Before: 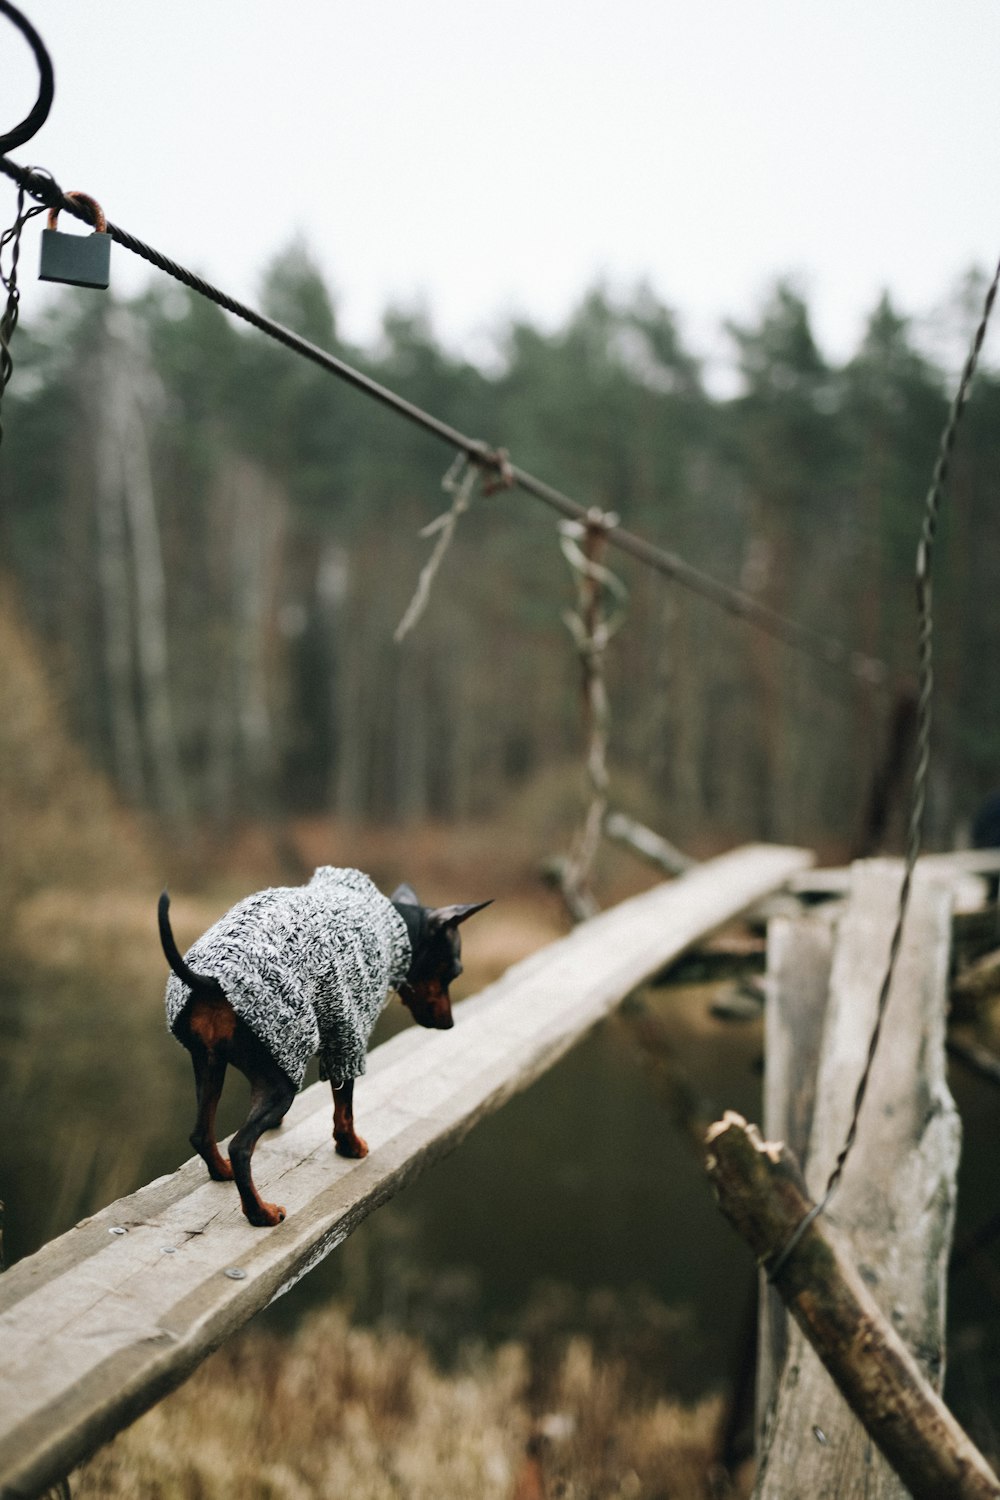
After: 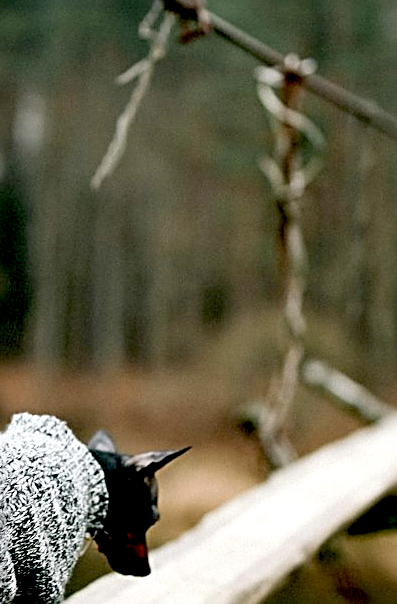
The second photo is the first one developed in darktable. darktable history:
crop: left 30.365%, top 30.24%, right 29.911%, bottom 29.444%
sharpen: radius 2.544, amount 0.639
exposure: black level correction 0.031, exposure 0.316 EV, compensate highlight preservation false
